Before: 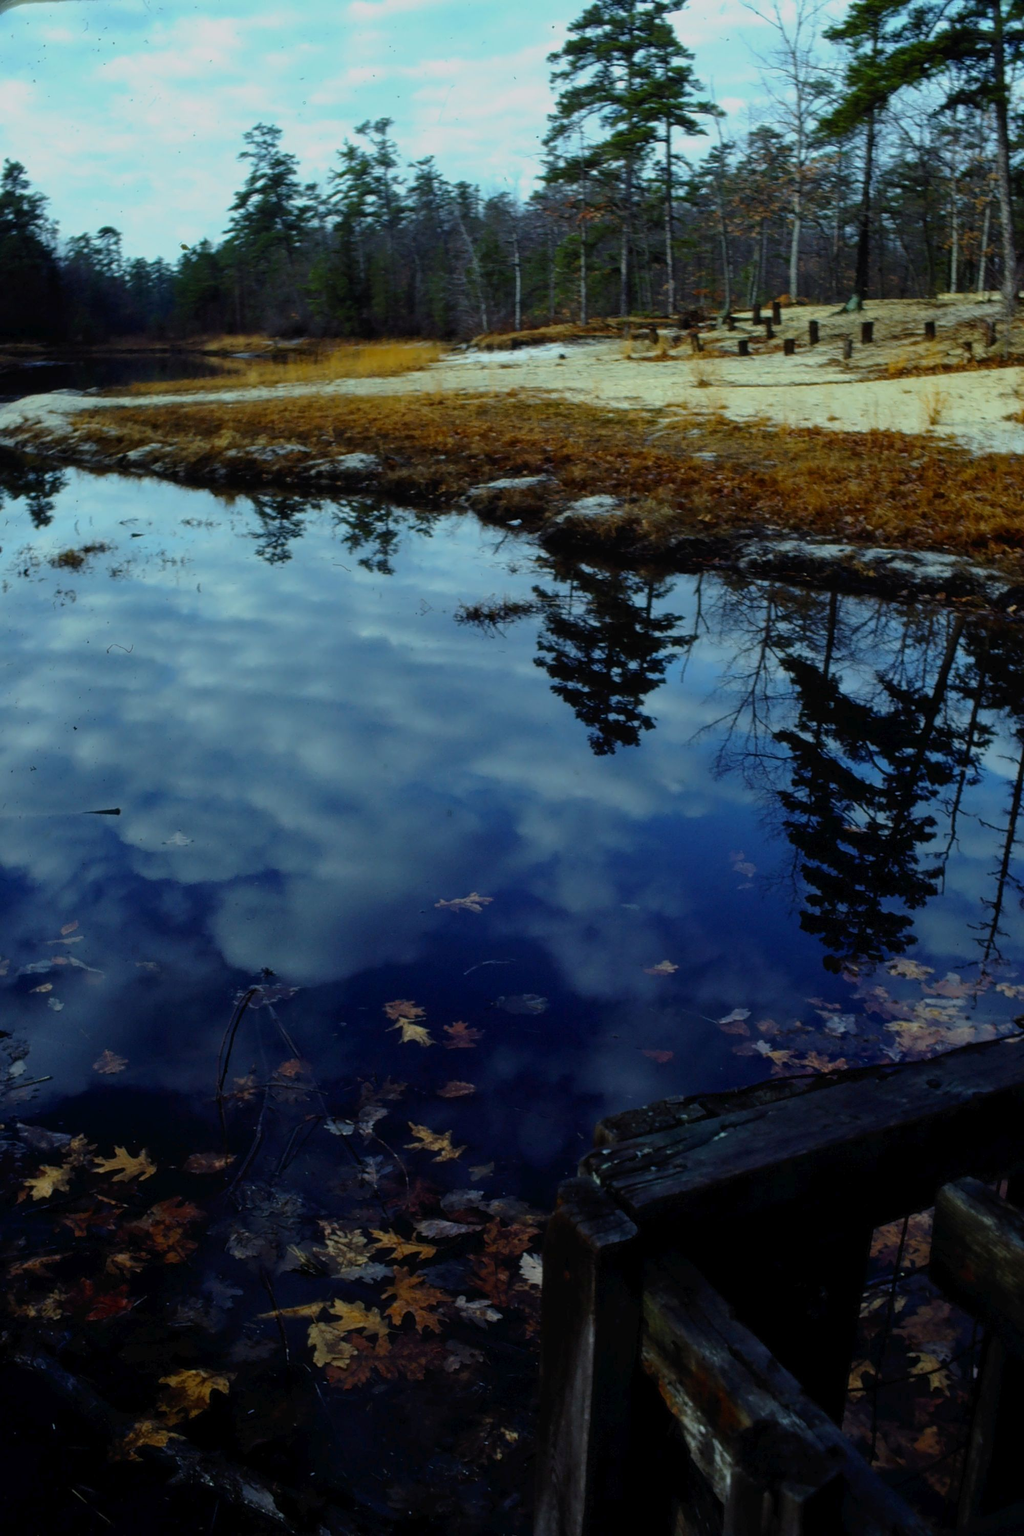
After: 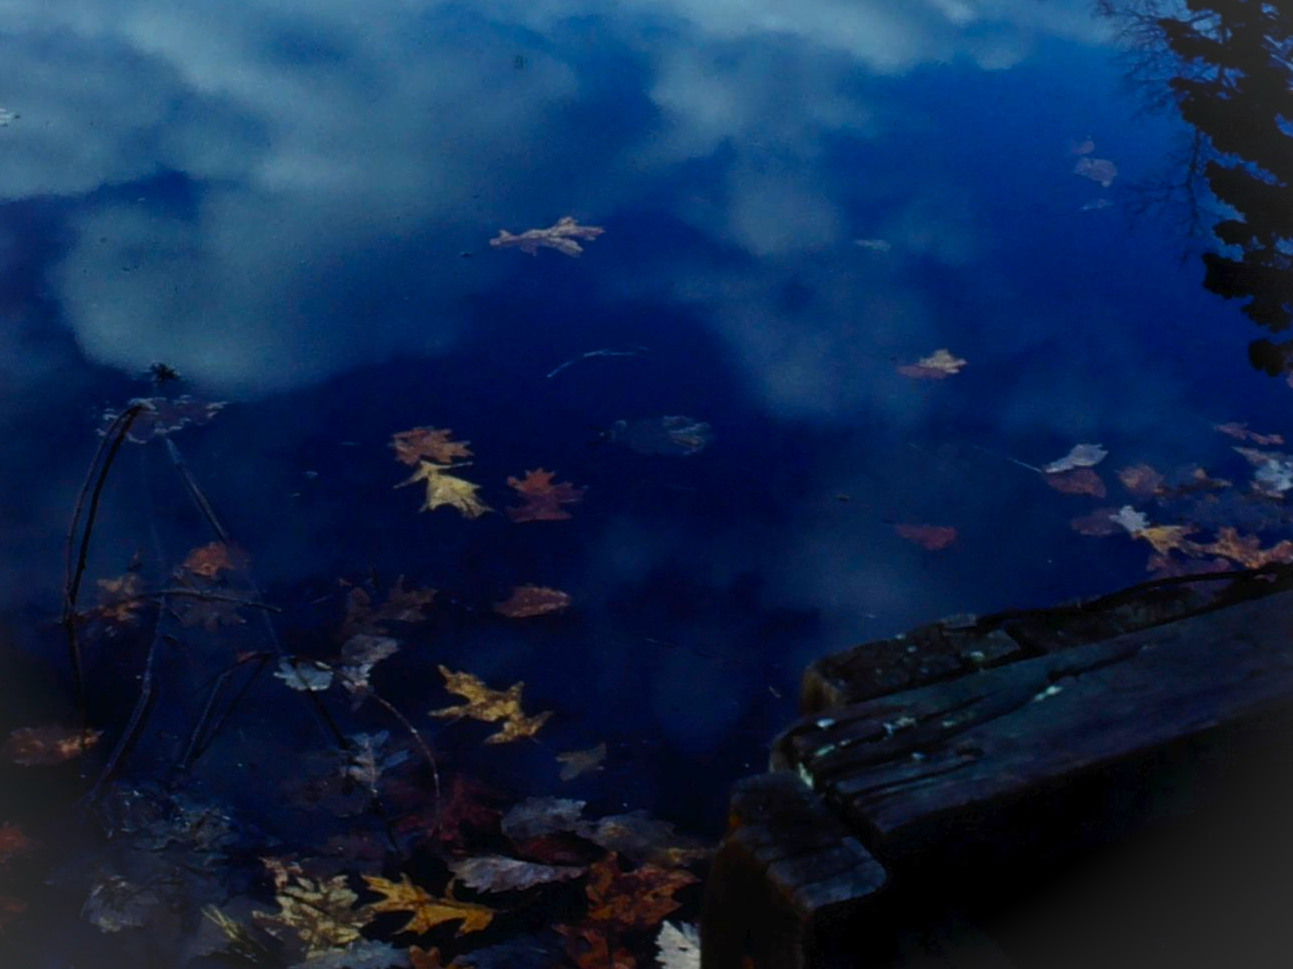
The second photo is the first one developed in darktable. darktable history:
contrast brightness saturation: contrast 0.23, brightness 0.109, saturation 0.293
vignetting: fall-off start 97.14%, brightness 0.035, saturation -0.001, width/height ratio 1.183
crop: left 17.977%, top 50.888%, right 17.326%, bottom 16.809%
